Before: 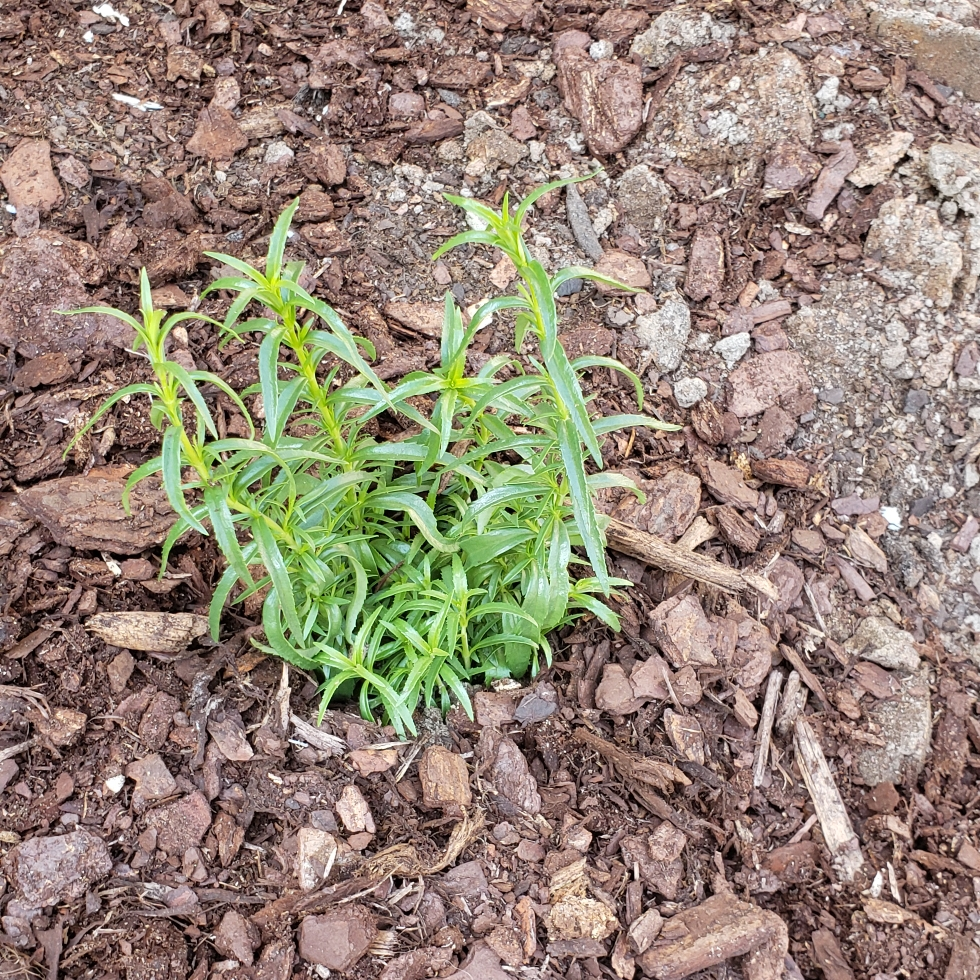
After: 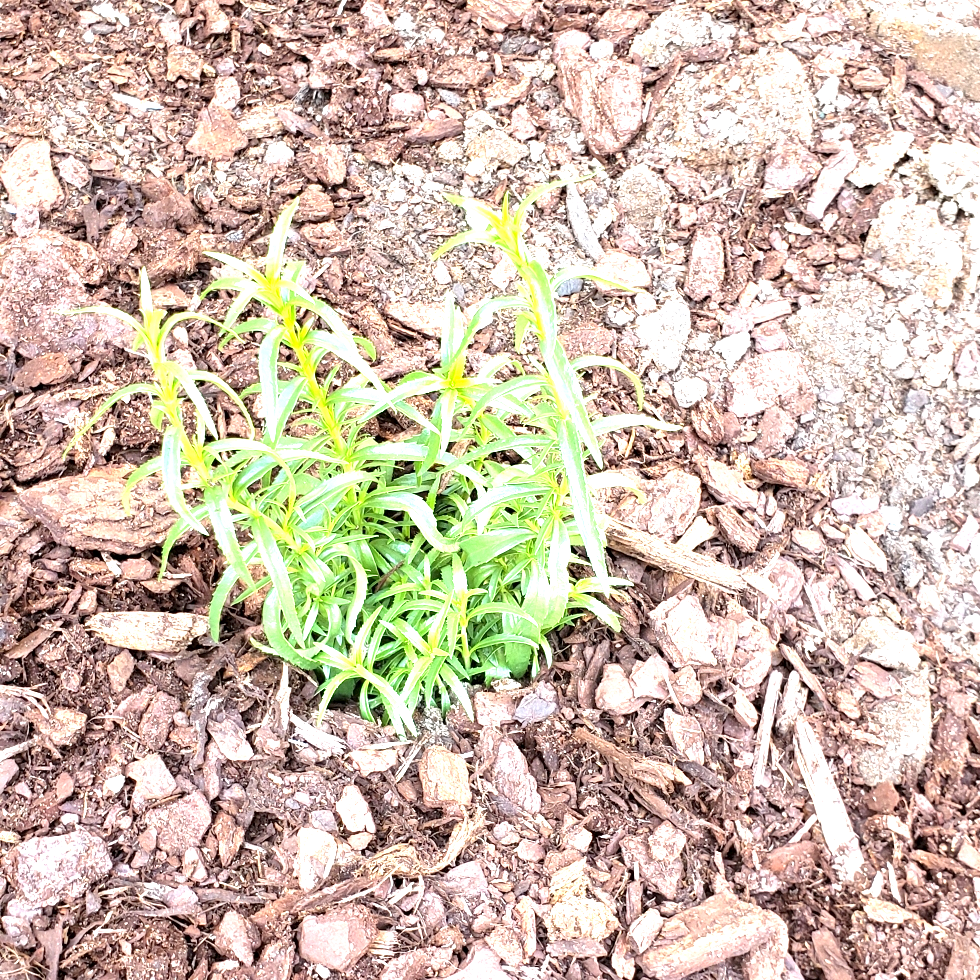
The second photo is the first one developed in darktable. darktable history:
exposure: black level correction 0.001, exposure 1.308 EV, compensate highlight preservation false
